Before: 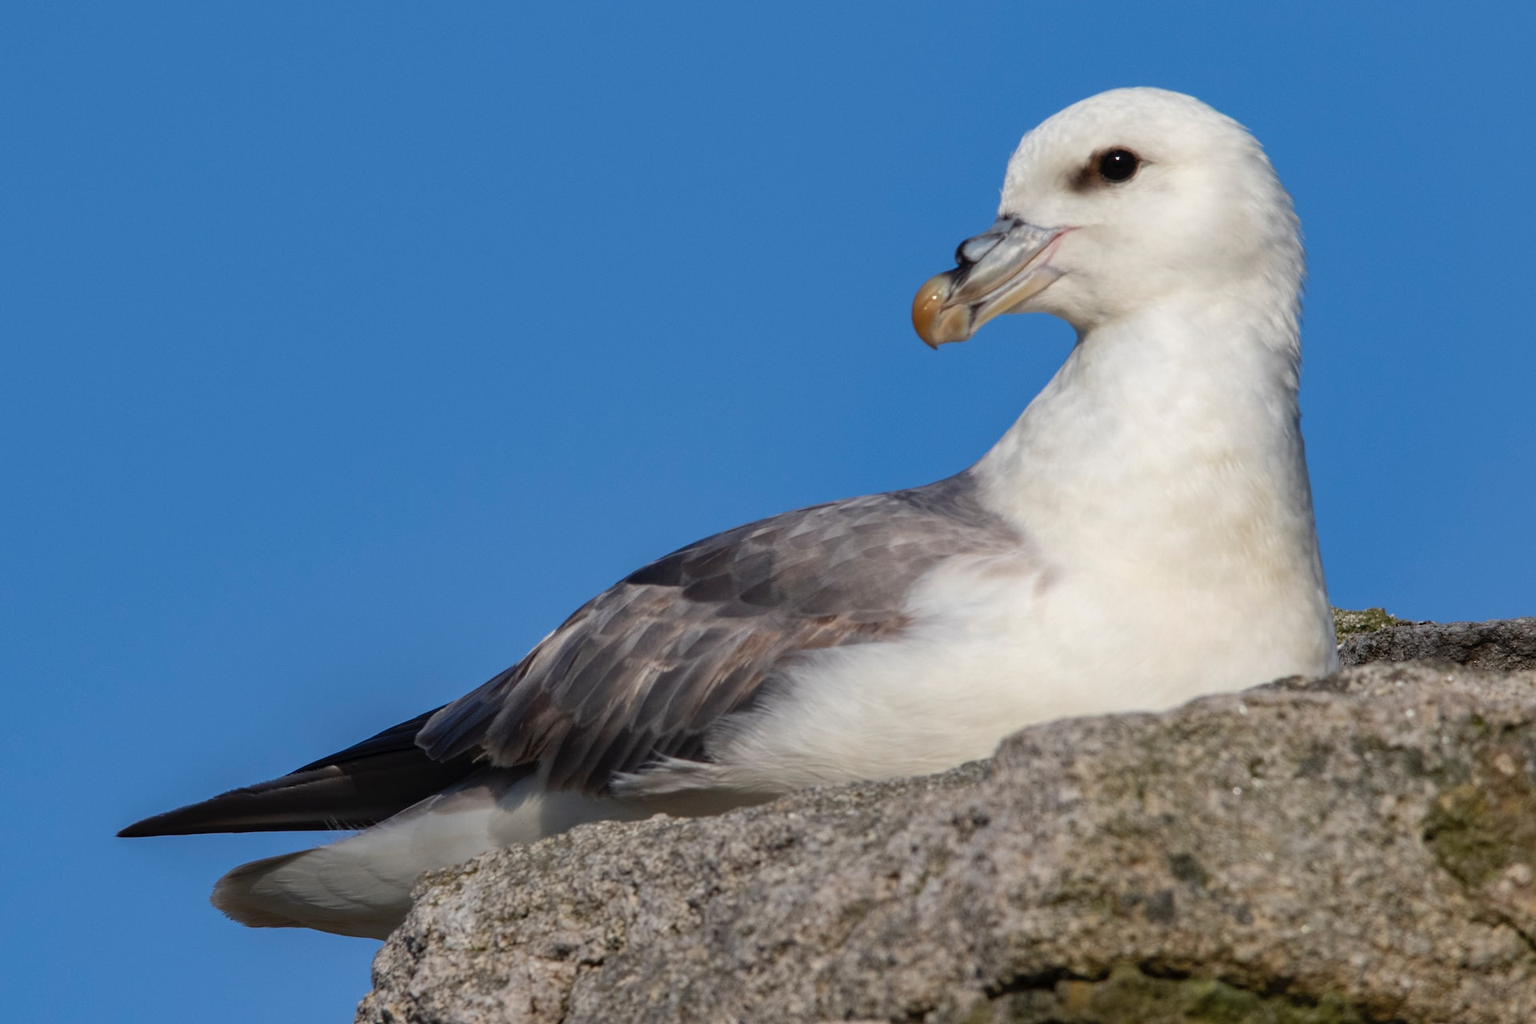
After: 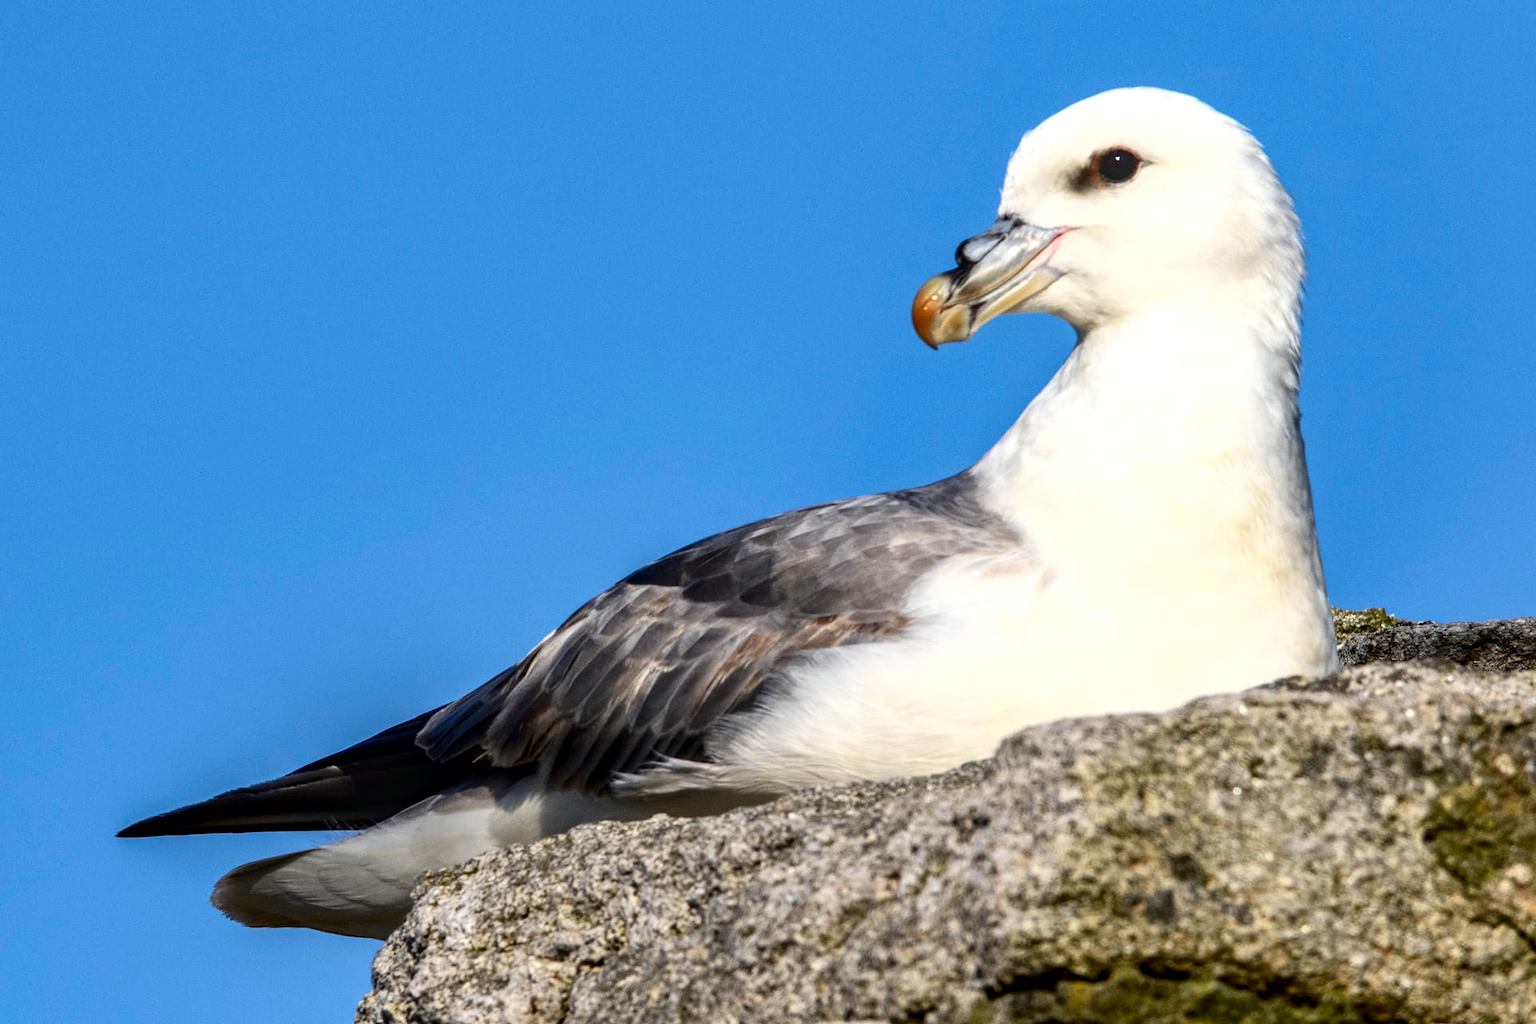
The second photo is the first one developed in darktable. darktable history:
contrast brightness saturation: saturation -0.067
exposure: exposure 0.296 EV, compensate highlight preservation false
local contrast: detail 130%
tone curve: curves: ch0 [(0, 0) (0.187, 0.12) (0.384, 0.363) (0.618, 0.698) (0.754, 0.857) (0.875, 0.956) (1, 0.987)]; ch1 [(0, 0) (0.402, 0.36) (0.476, 0.466) (0.501, 0.501) (0.518, 0.514) (0.564, 0.608) (0.614, 0.664) (0.692, 0.744) (1, 1)]; ch2 [(0, 0) (0.435, 0.412) (0.483, 0.481) (0.503, 0.503) (0.522, 0.535) (0.563, 0.601) (0.627, 0.699) (0.699, 0.753) (0.997, 0.858)], color space Lab, independent channels, preserve colors none
